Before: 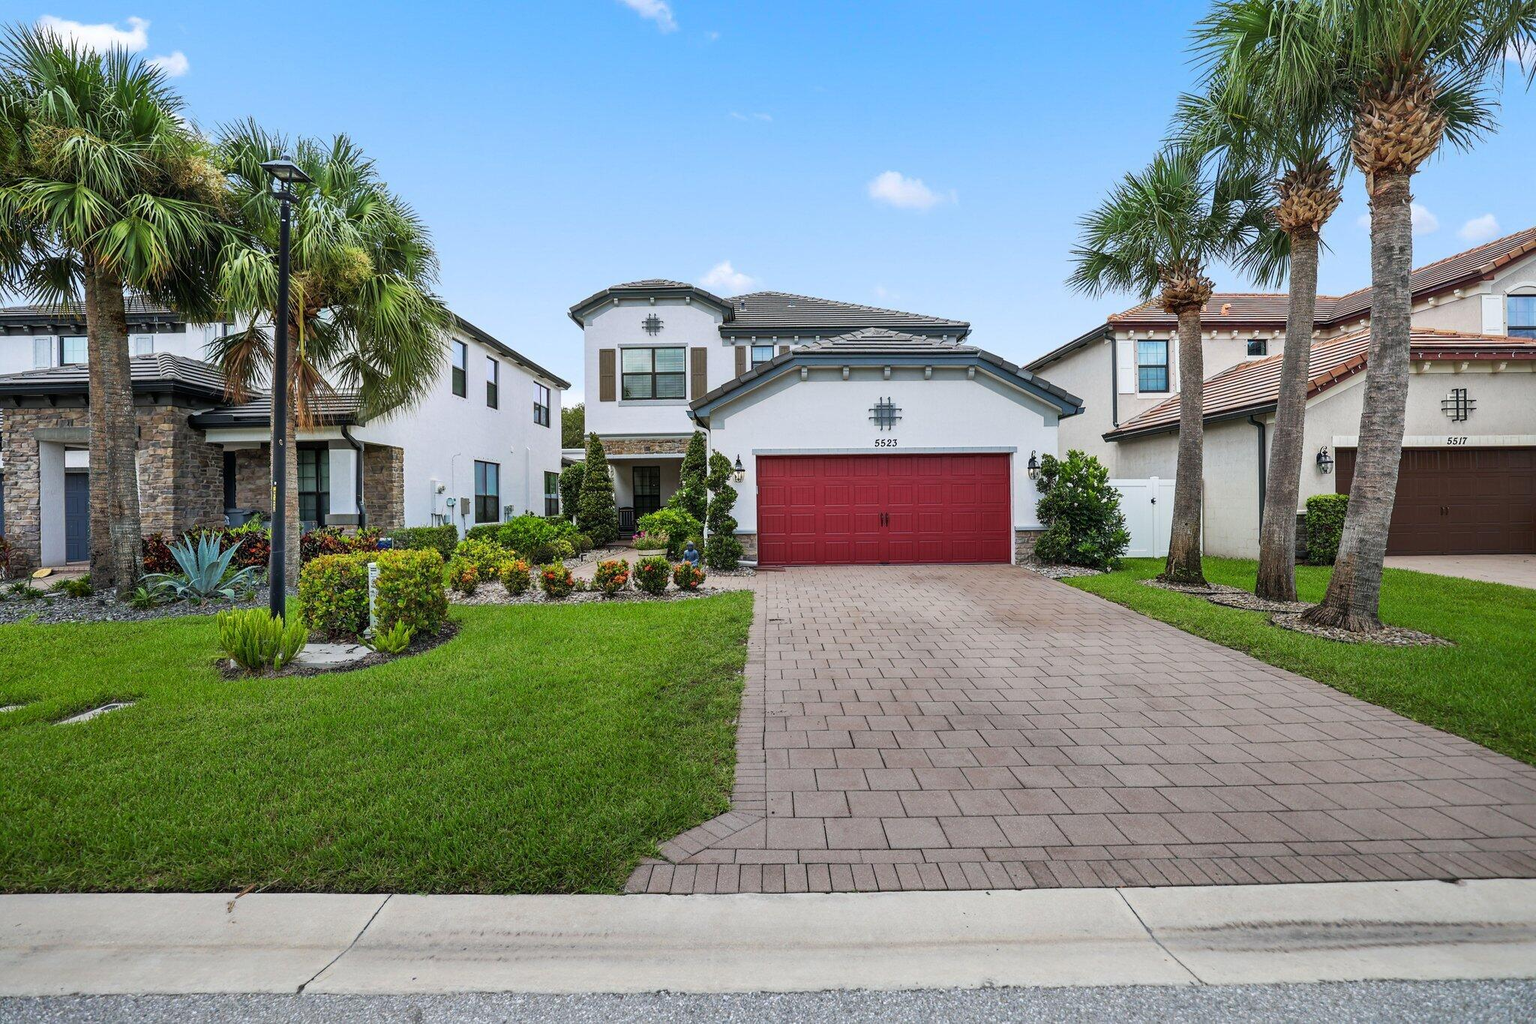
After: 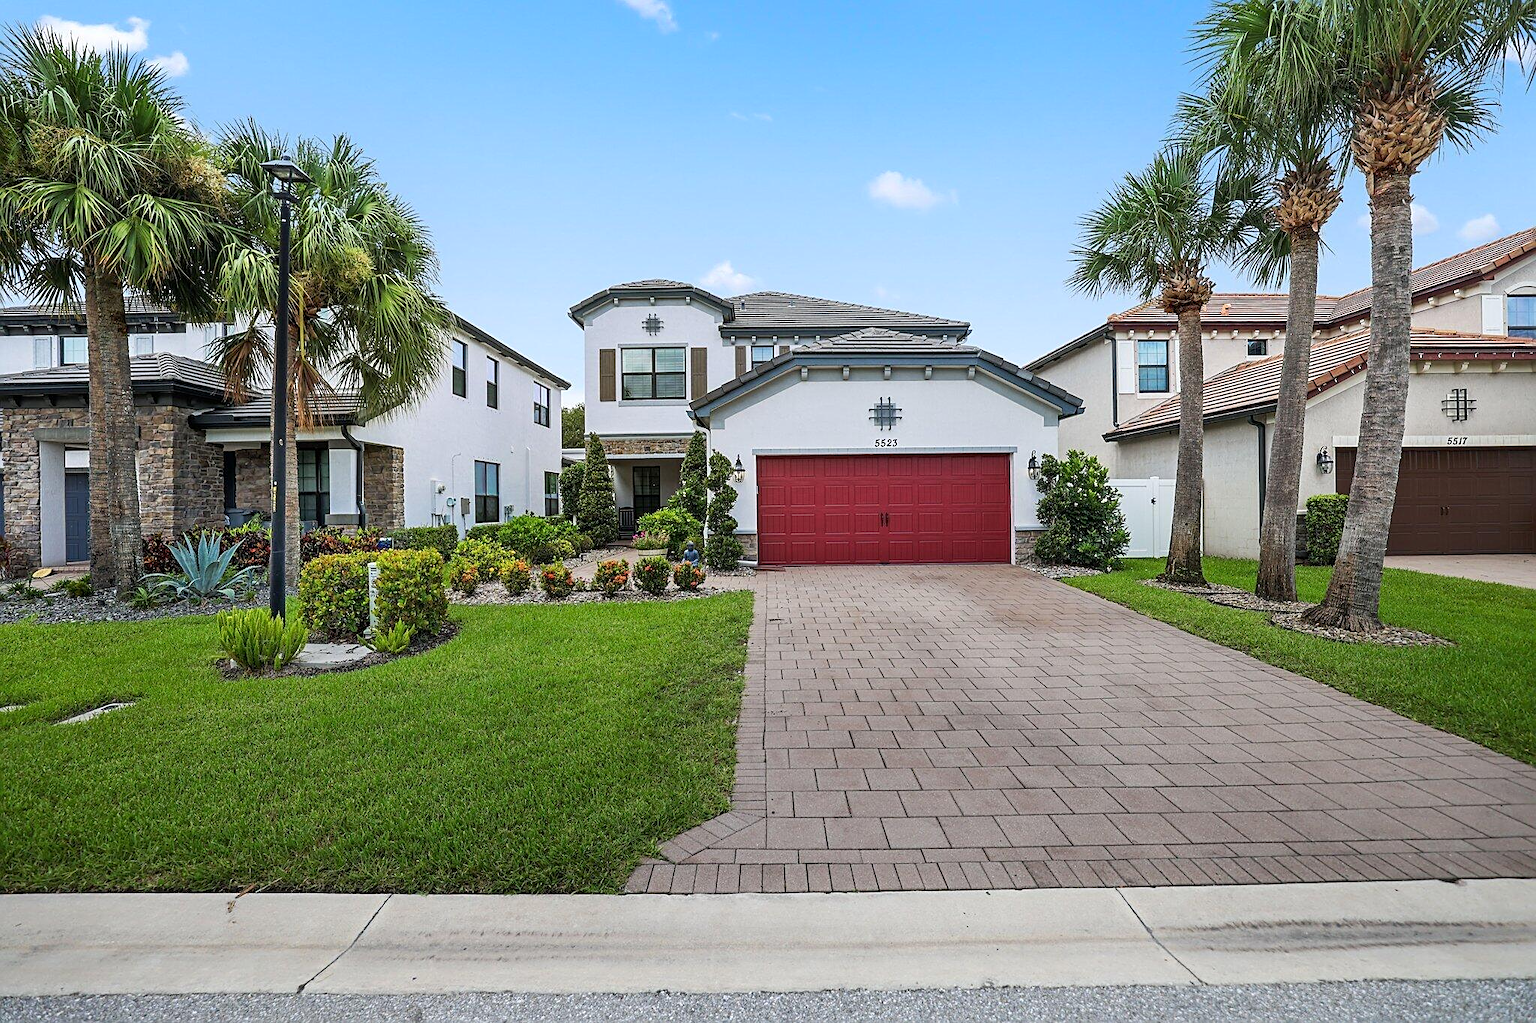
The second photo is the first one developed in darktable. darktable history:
shadows and highlights: radius 93.07, shadows -14.46, white point adjustment 0.23, highlights 31.48, compress 48.23%, highlights color adjustment 52.79%, soften with gaussian
sharpen: on, module defaults
